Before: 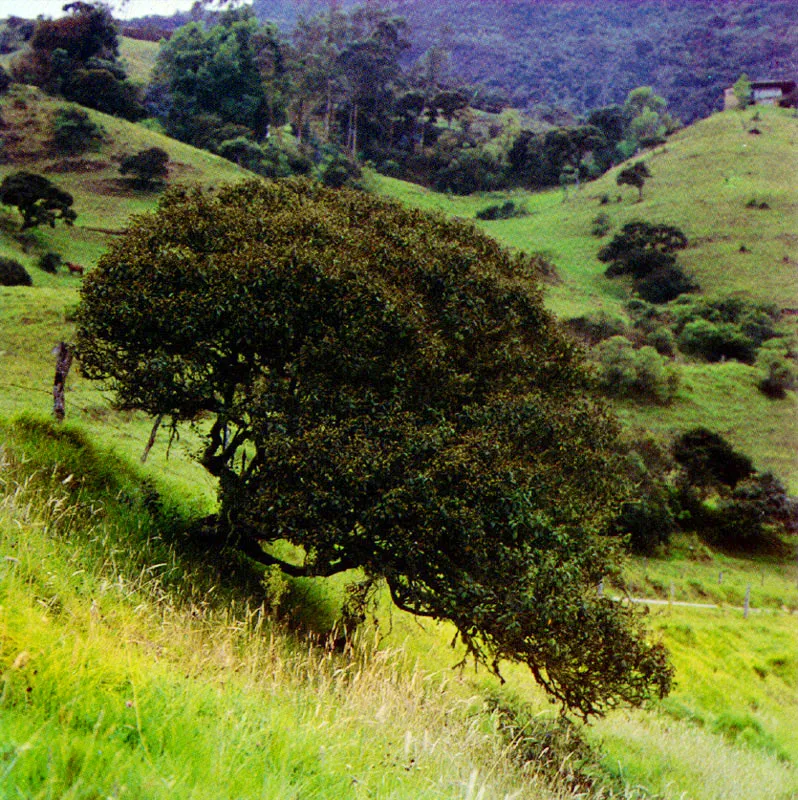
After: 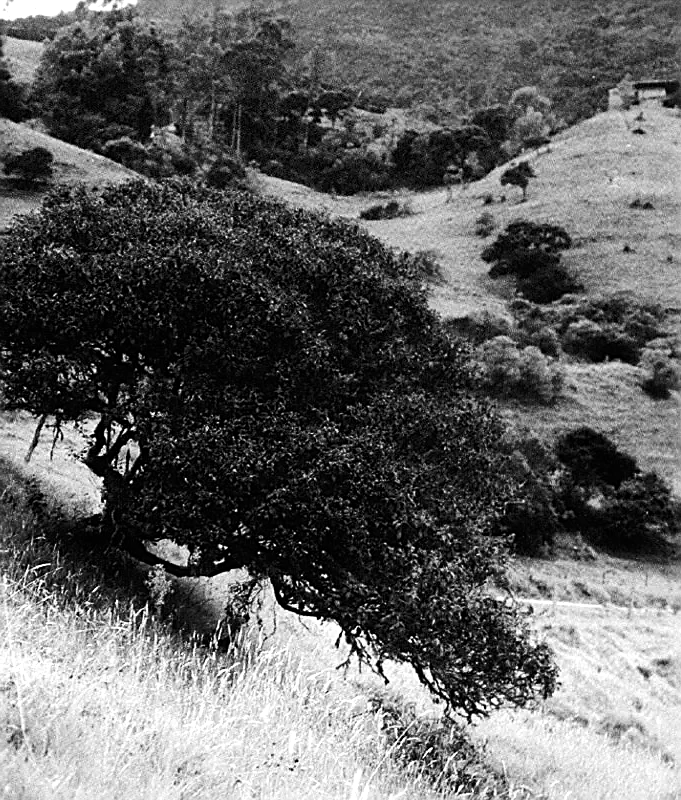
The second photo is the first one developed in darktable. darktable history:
crop and rotate: left 14.584%
tone equalizer: -8 EV -0.75 EV, -7 EV -0.7 EV, -6 EV -0.6 EV, -5 EV -0.4 EV, -3 EV 0.4 EV, -2 EV 0.6 EV, -1 EV 0.7 EV, +0 EV 0.75 EV, edges refinement/feathering 500, mask exposure compensation -1.57 EV, preserve details no
monochrome: a -71.75, b 75.82
sharpen: on, module defaults
contrast equalizer: y [[0.5, 0.5, 0.478, 0.5, 0.5, 0.5], [0.5 ×6], [0.5 ×6], [0 ×6], [0 ×6]]
